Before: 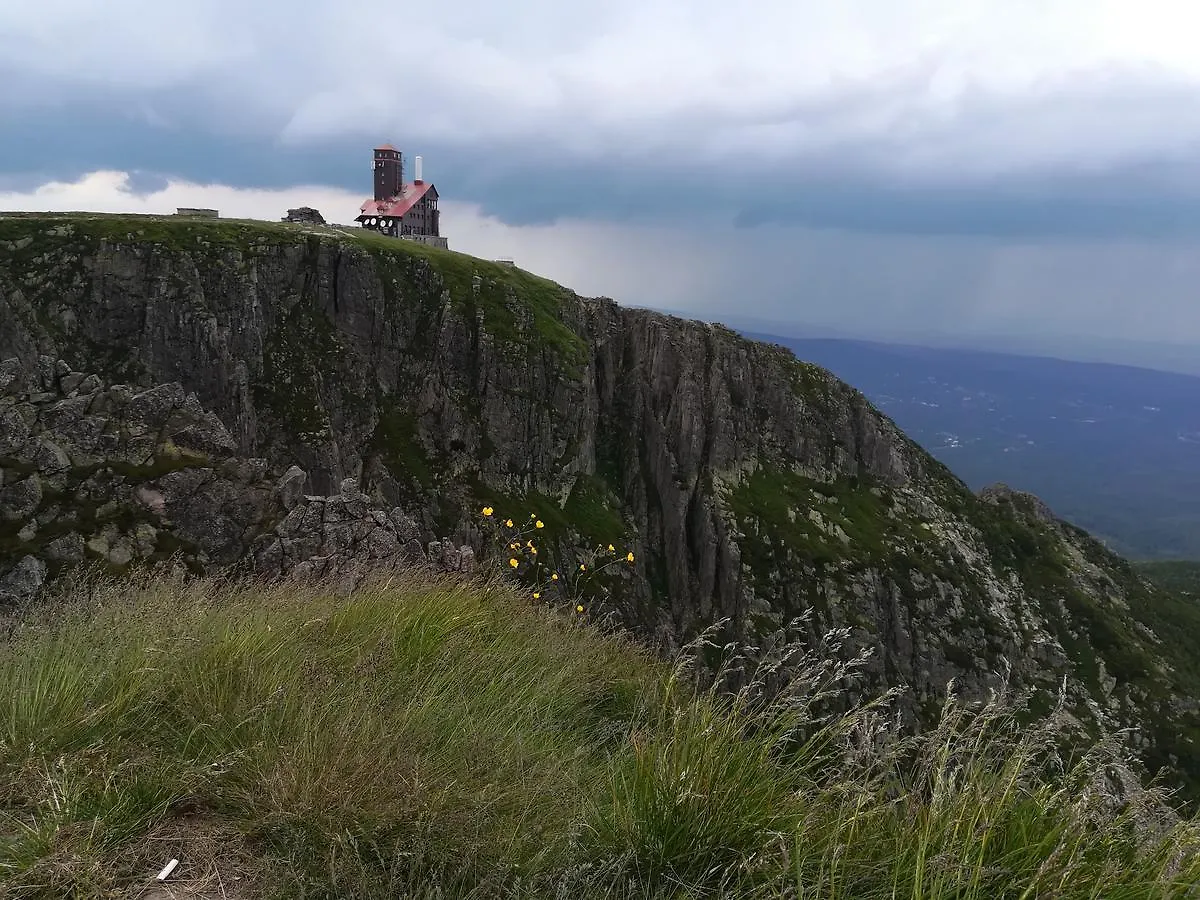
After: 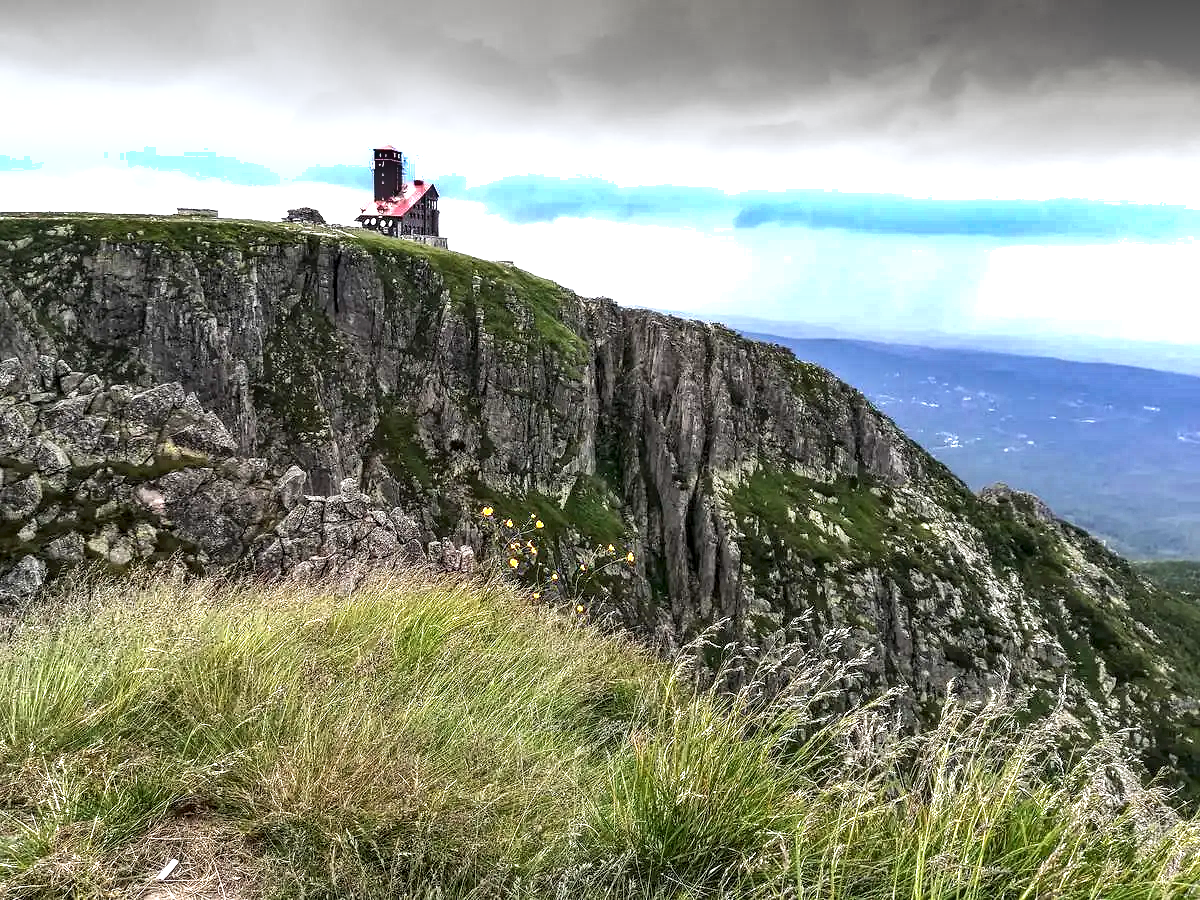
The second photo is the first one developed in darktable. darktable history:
exposure: black level correction 0, exposure 1.741 EV, compensate exposure bias true, compensate highlight preservation false
shadows and highlights: shadows 60, soften with gaussian
local contrast: highlights 19%, detail 186%
